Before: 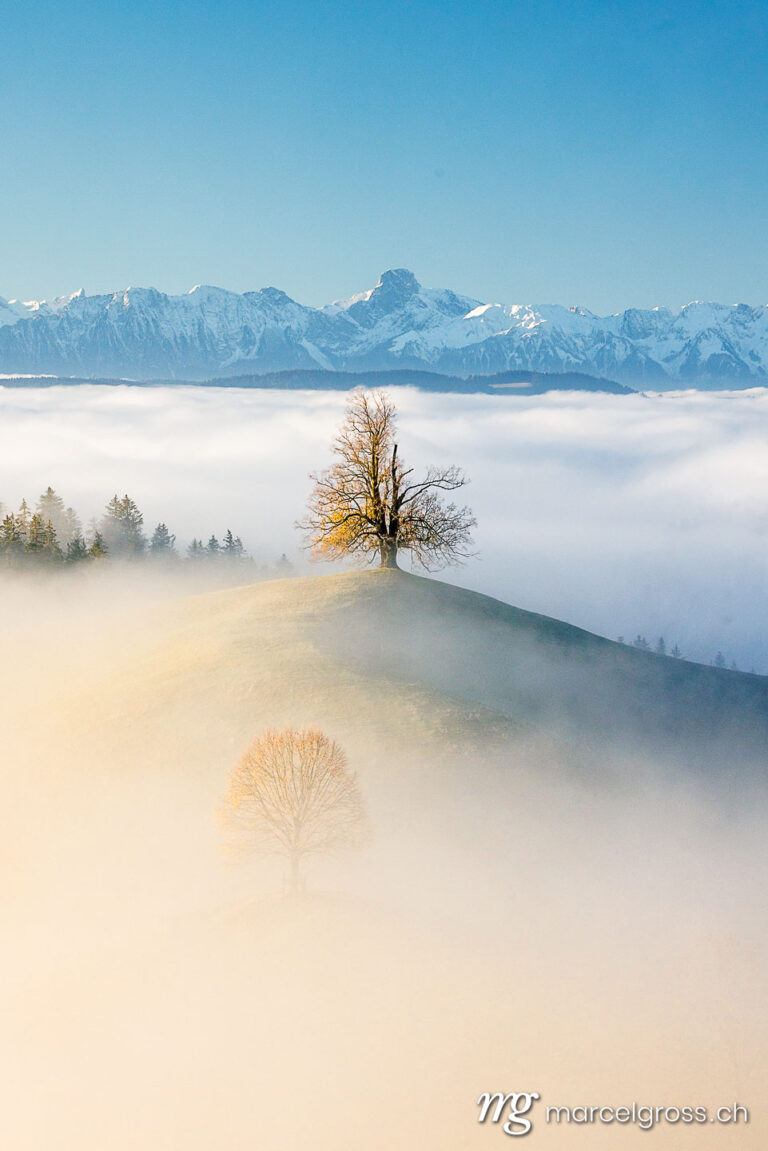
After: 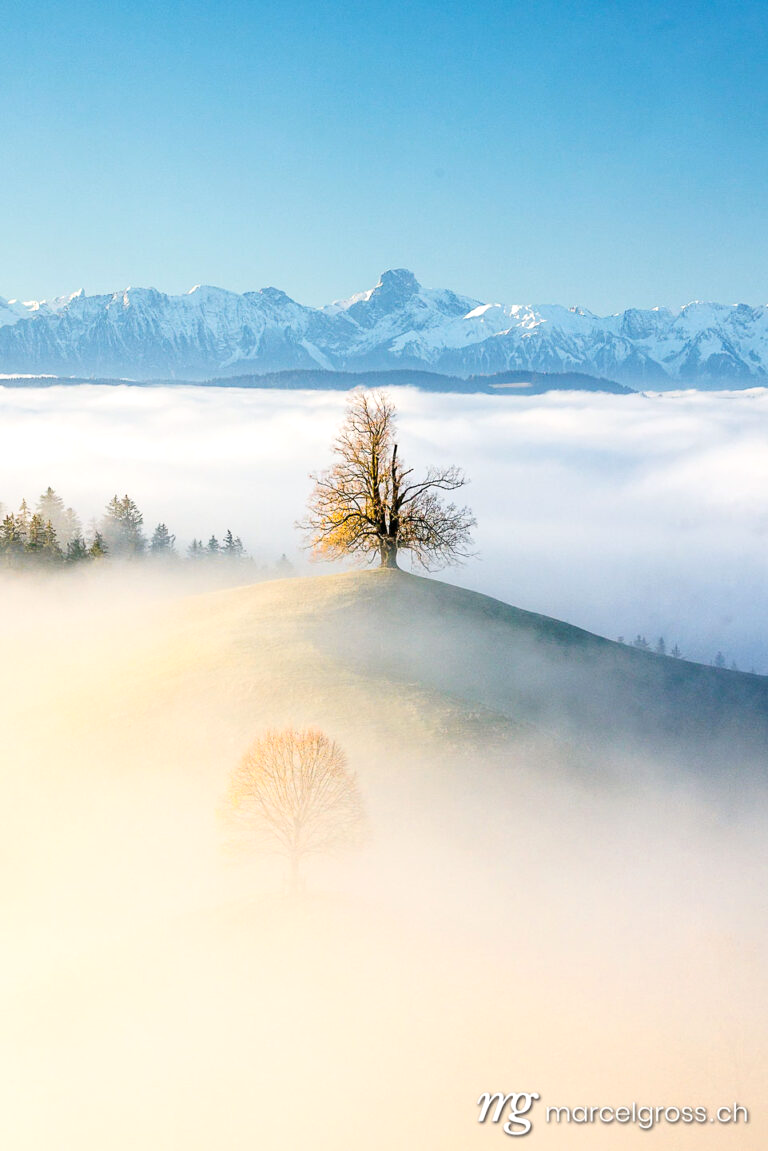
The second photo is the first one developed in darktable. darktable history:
exposure: exposure 0.2 EV, compensate highlight preservation false
shadows and highlights: shadows -30, highlights 30
